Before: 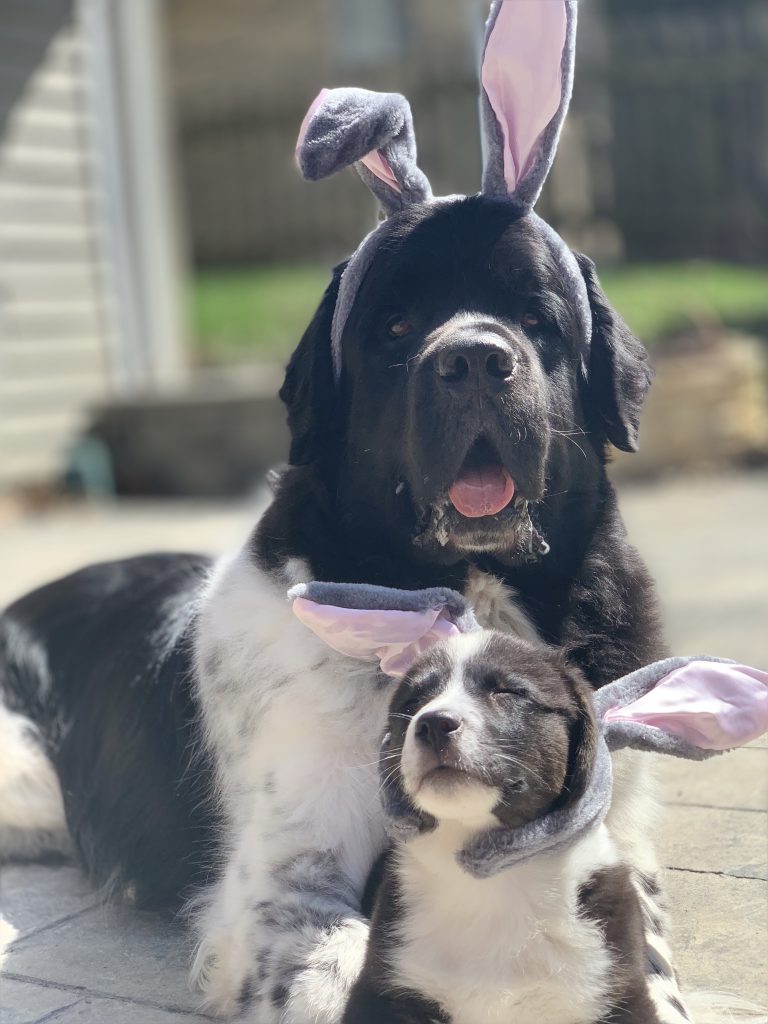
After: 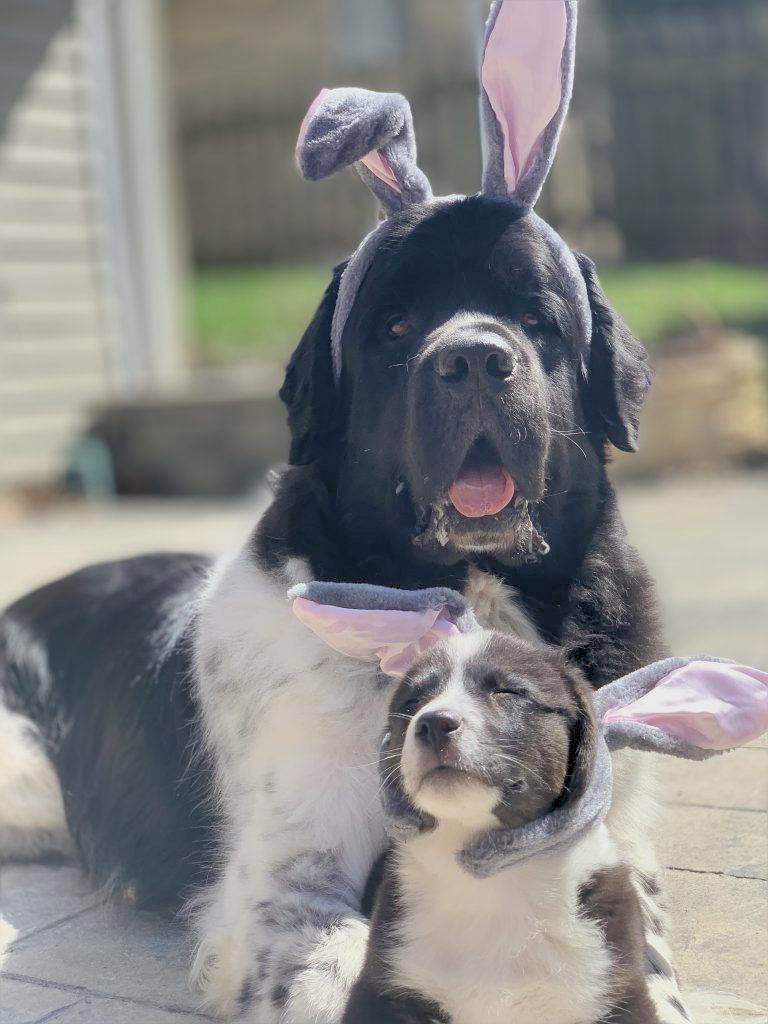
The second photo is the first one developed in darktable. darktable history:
rgb levels: preserve colors sum RGB, levels [[0.038, 0.433, 0.934], [0, 0.5, 1], [0, 0.5, 1]]
